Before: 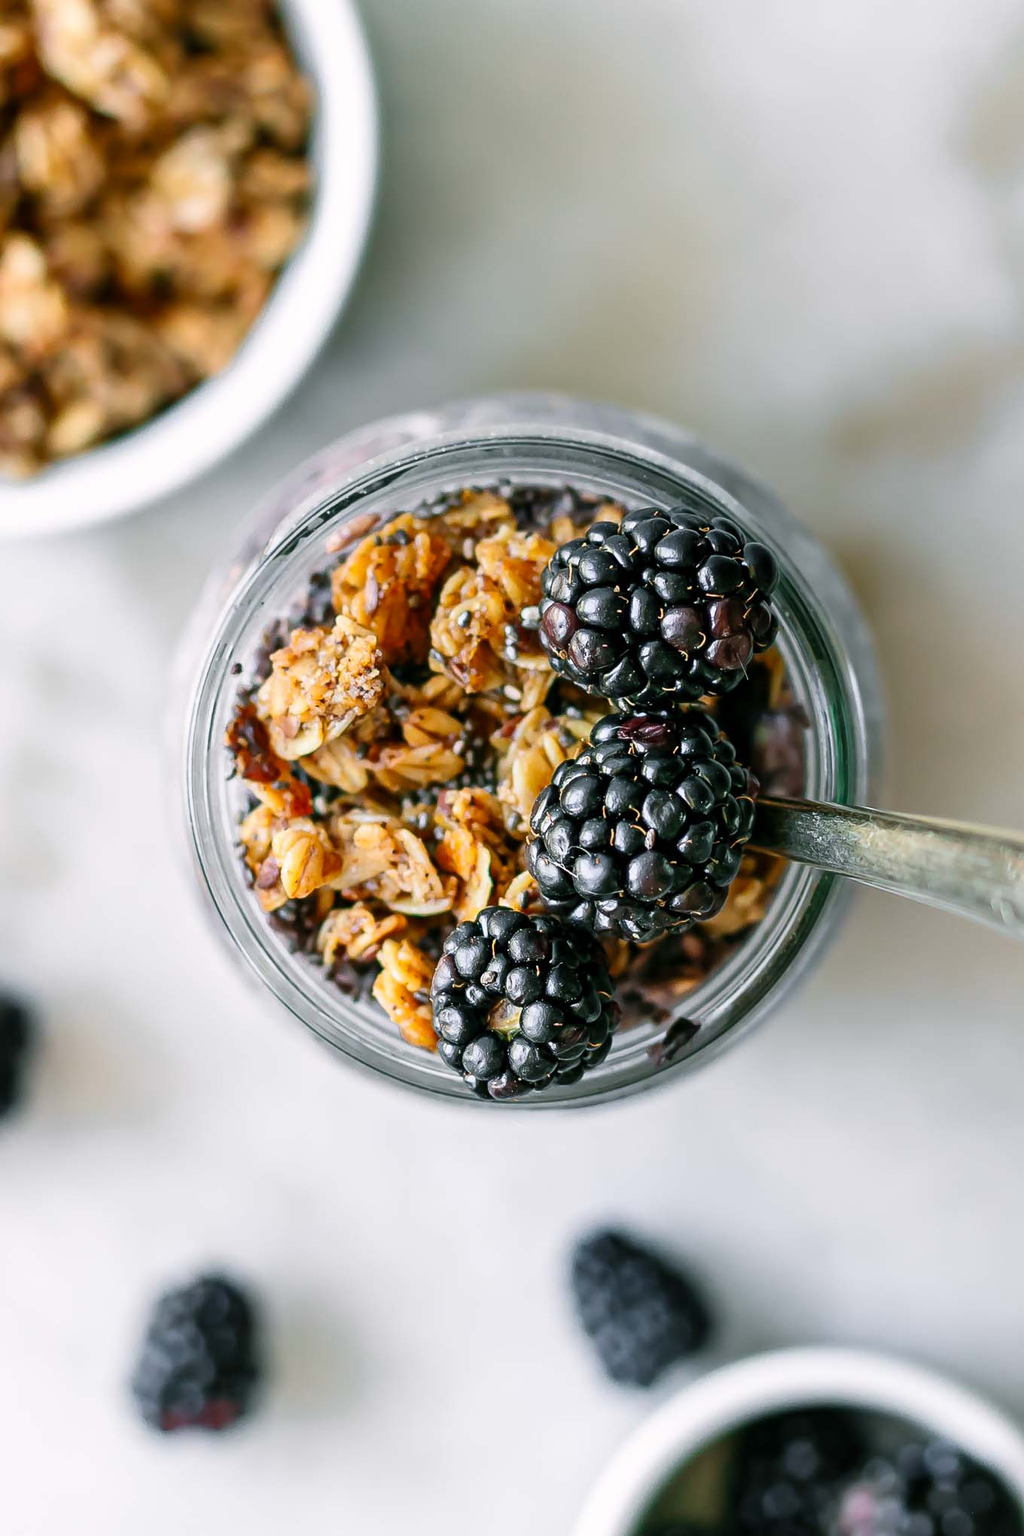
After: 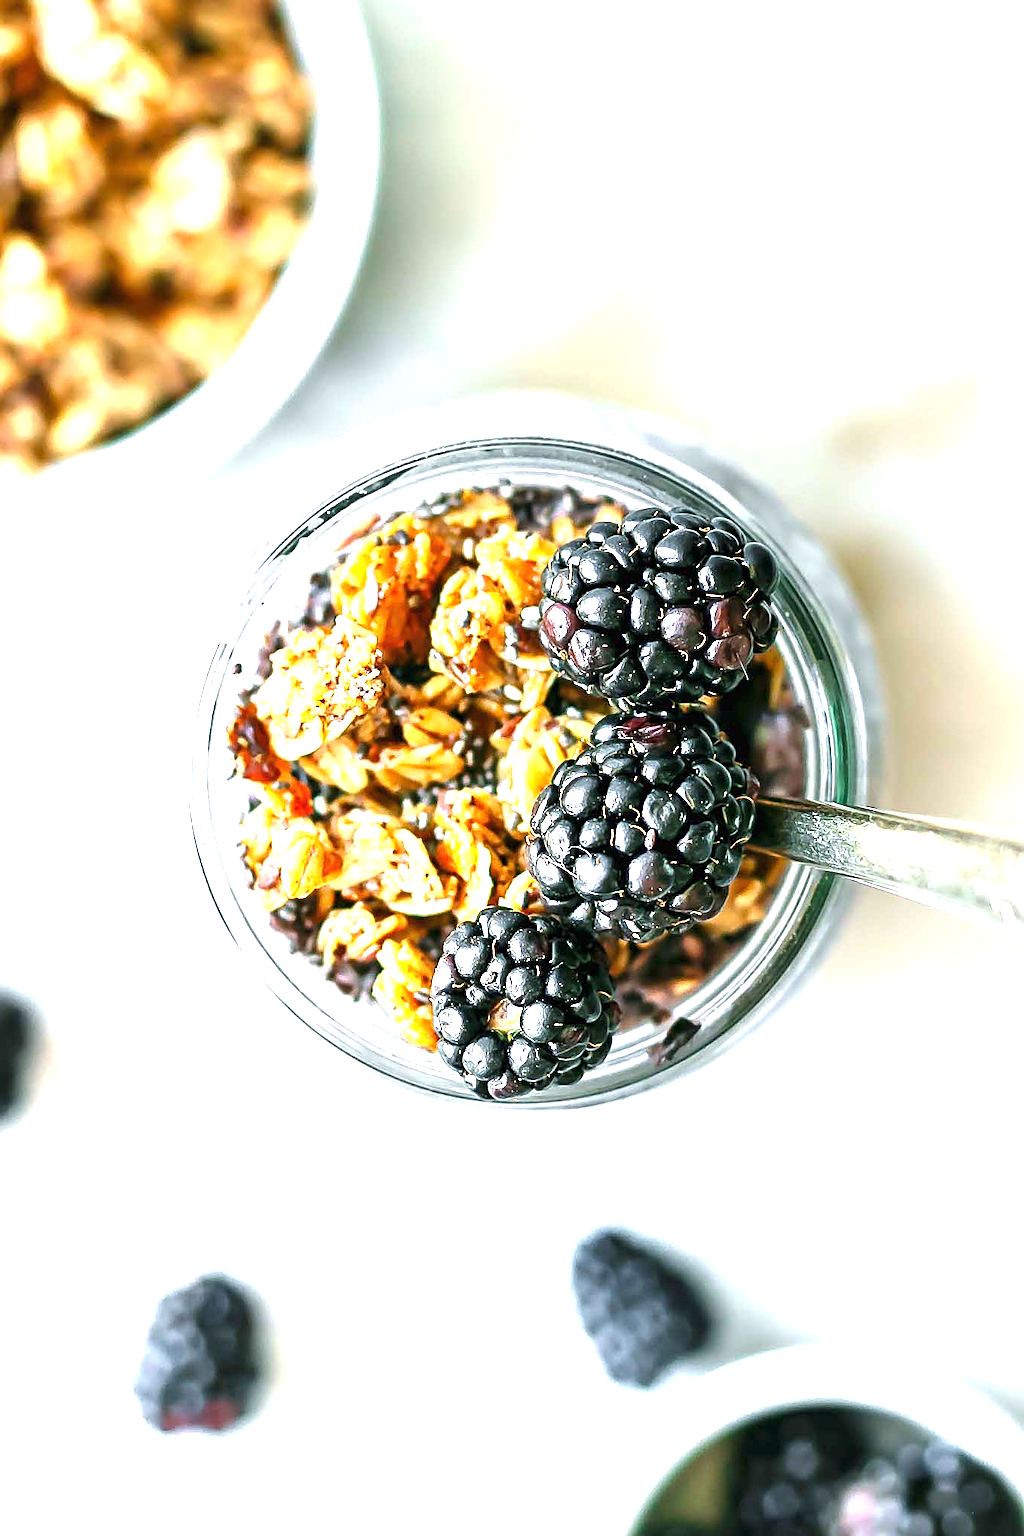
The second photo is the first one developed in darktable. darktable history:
sharpen: on, module defaults
exposure: black level correction 0, exposure 1.631 EV, compensate highlight preservation false
